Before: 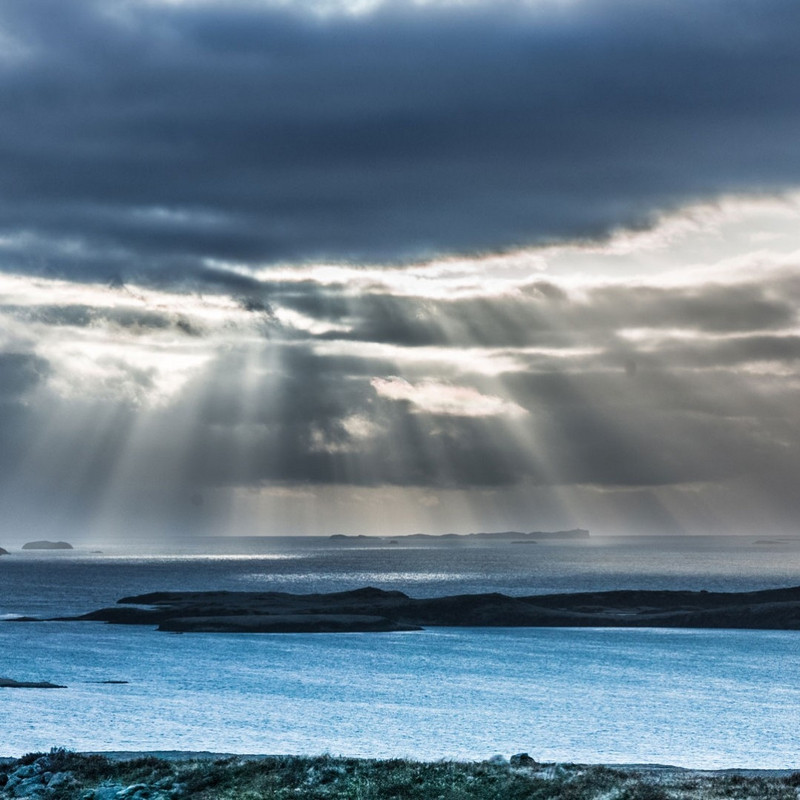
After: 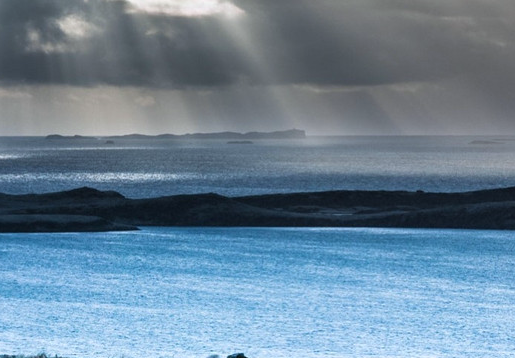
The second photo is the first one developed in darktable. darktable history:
white balance: red 0.98, blue 1.034
crop and rotate: left 35.509%, top 50.238%, bottom 4.934%
